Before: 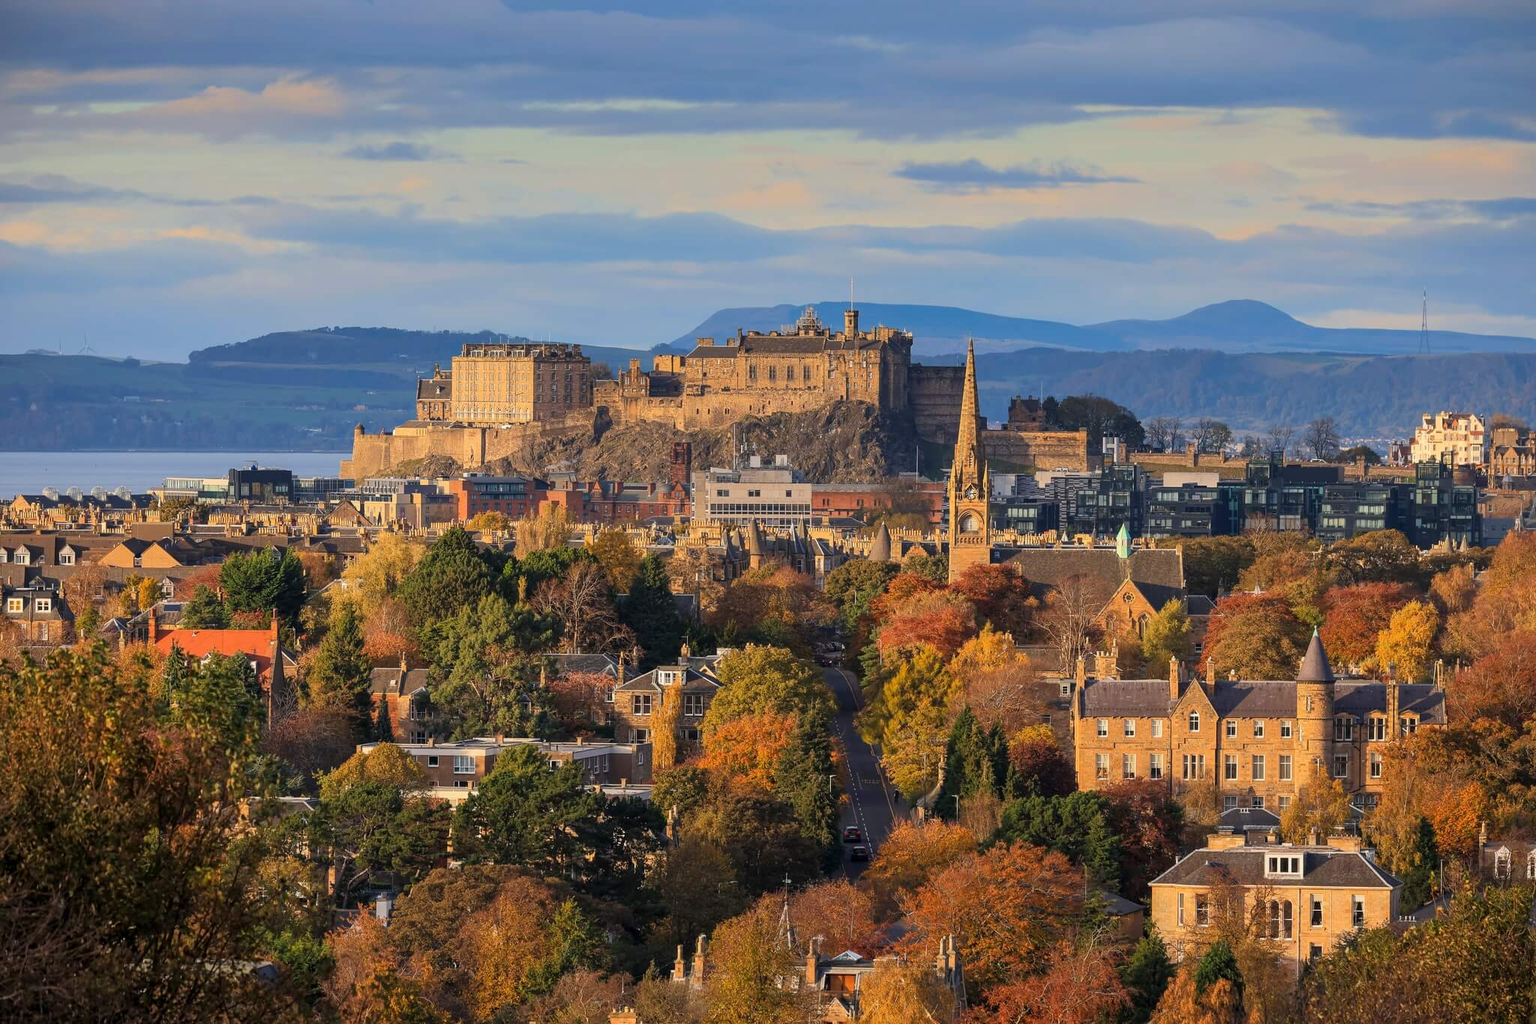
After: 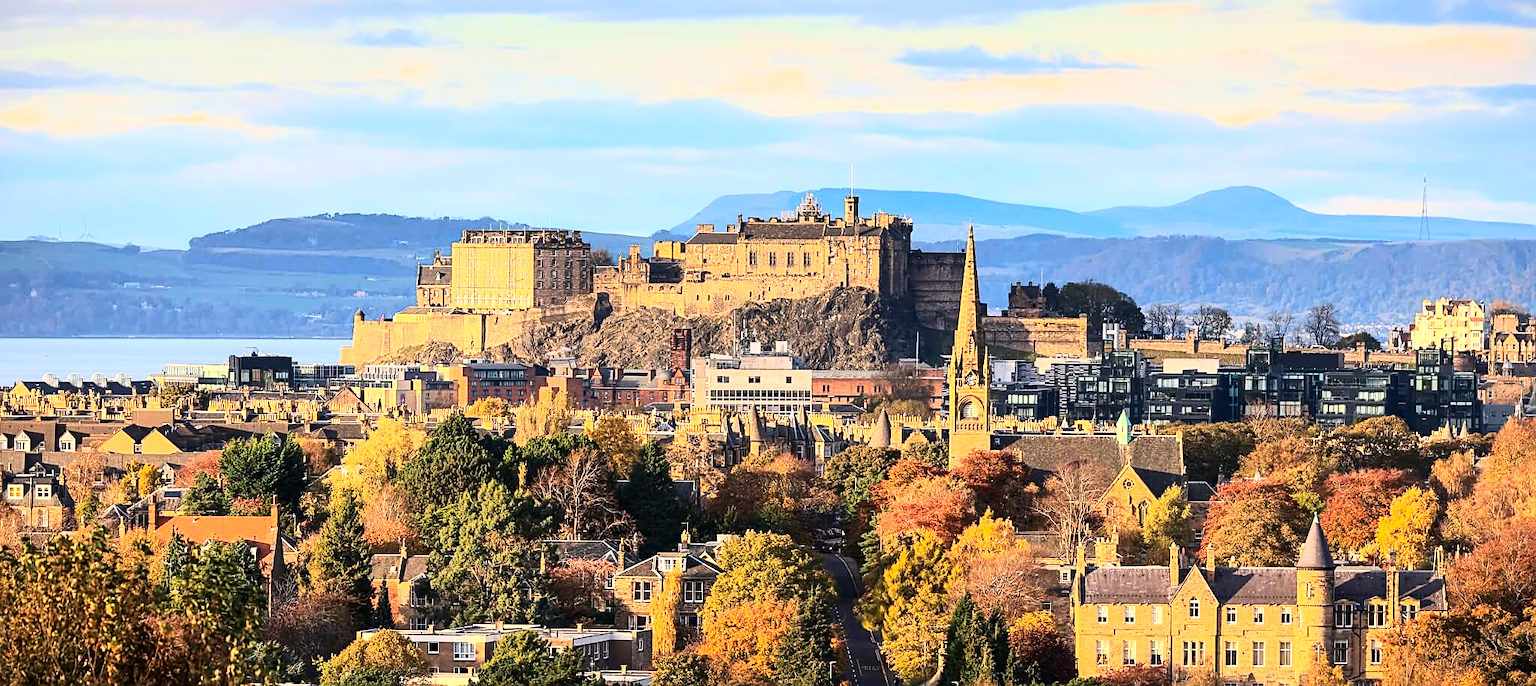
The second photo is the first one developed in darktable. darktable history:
crop: top 11.166%, bottom 21.803%
sharpen: on, module defaults
contrast brightness saturation: contrast 0.199, brightness 0.167, saturation 0.224
tone equalizer: -8 EV -0.712 EV, -7 EV -0.668 EV, -6 EV -0.622 EV, -5 EV -0.419 EV, -3 EV 0.375 EV, -2 EV 0.6 EV, -1 EV 0.701 EV, +0 EV 0.728 EV, edges refinement/feathering 500, mask exposure compensation -1.57 EV, preserve details no
tone curve: curves: ch0 [(0, 0) (0.004, 0.001) (0.133, 0.112) (0.325, 0.362) (0.832, 0.893) (1, 1)], color space Lab, independent channels, preserve colors none
